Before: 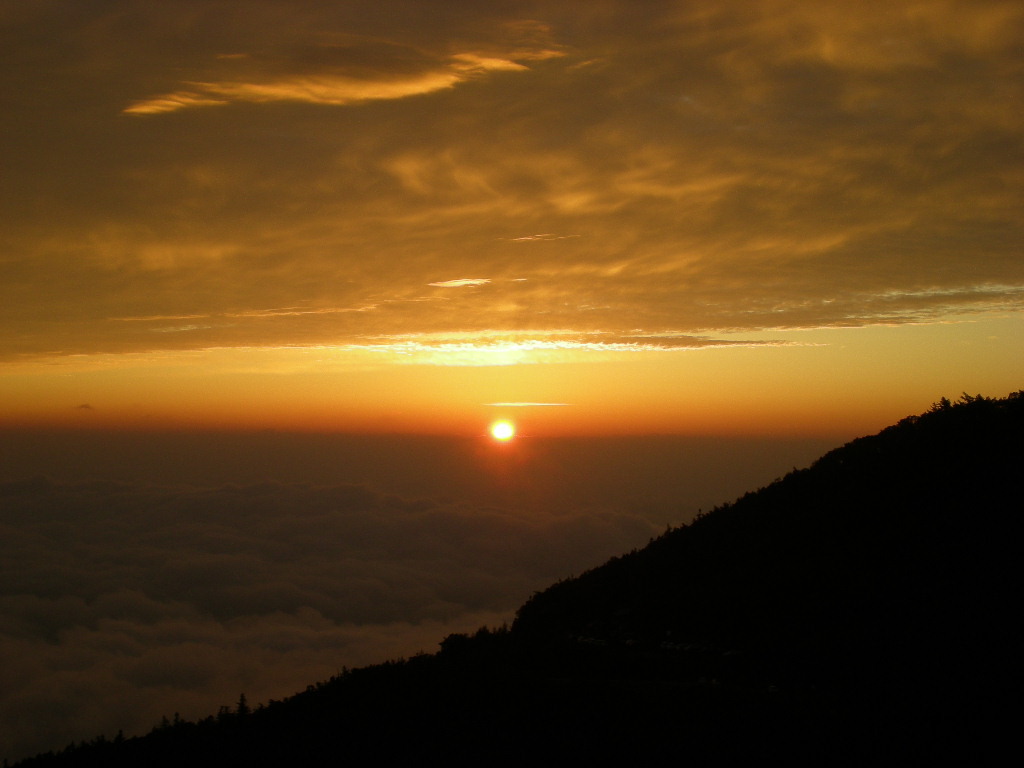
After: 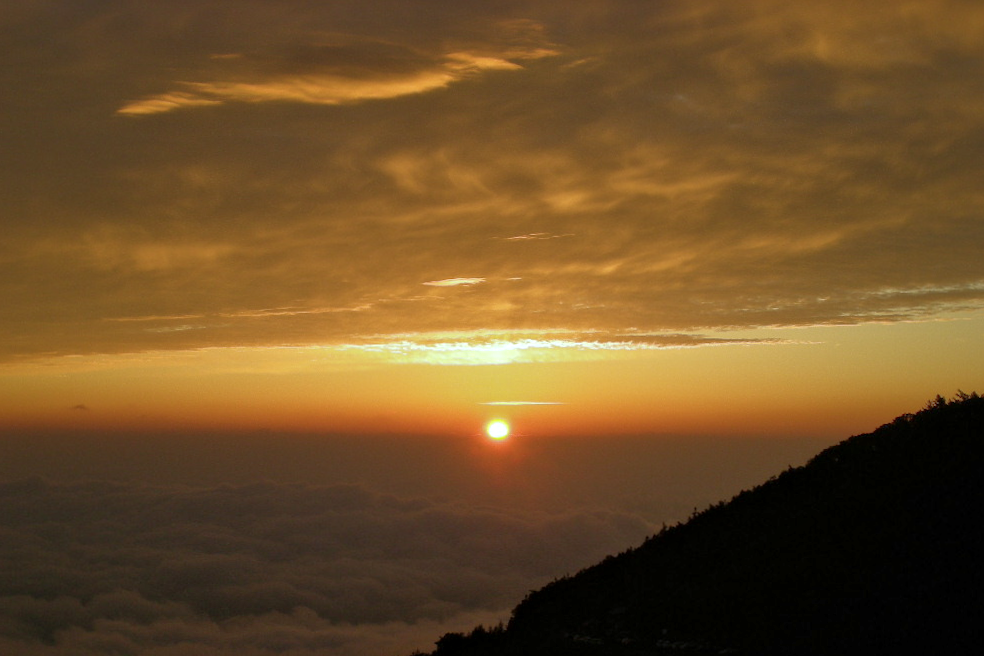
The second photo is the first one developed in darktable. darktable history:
white balance: red 0.967, blue 1.119, emerald 0.756
local contrast: mode bilateral grid, contrast 28, coarseness 16, detail 115%, midtone range 0.2
shadows and highlights: on, module defaults
color zones: curves: ch0 [(0, 0.613) (0.01, 0.613) (0.245, 0.448) (0.498, 0.529) (0.642, 0.665) (0.879, 0.777) (0.99, 0.613)]; ch1 [(0, 0) (0.143, 0) (0.286, 0) (0.429, 0) (0.571, 0) (0.714, 0) (0.857, 0)], mix -93.41%
crop and rotate: angle 0.2°, left 0.275%, right 3.127%, bottom 14.18%
